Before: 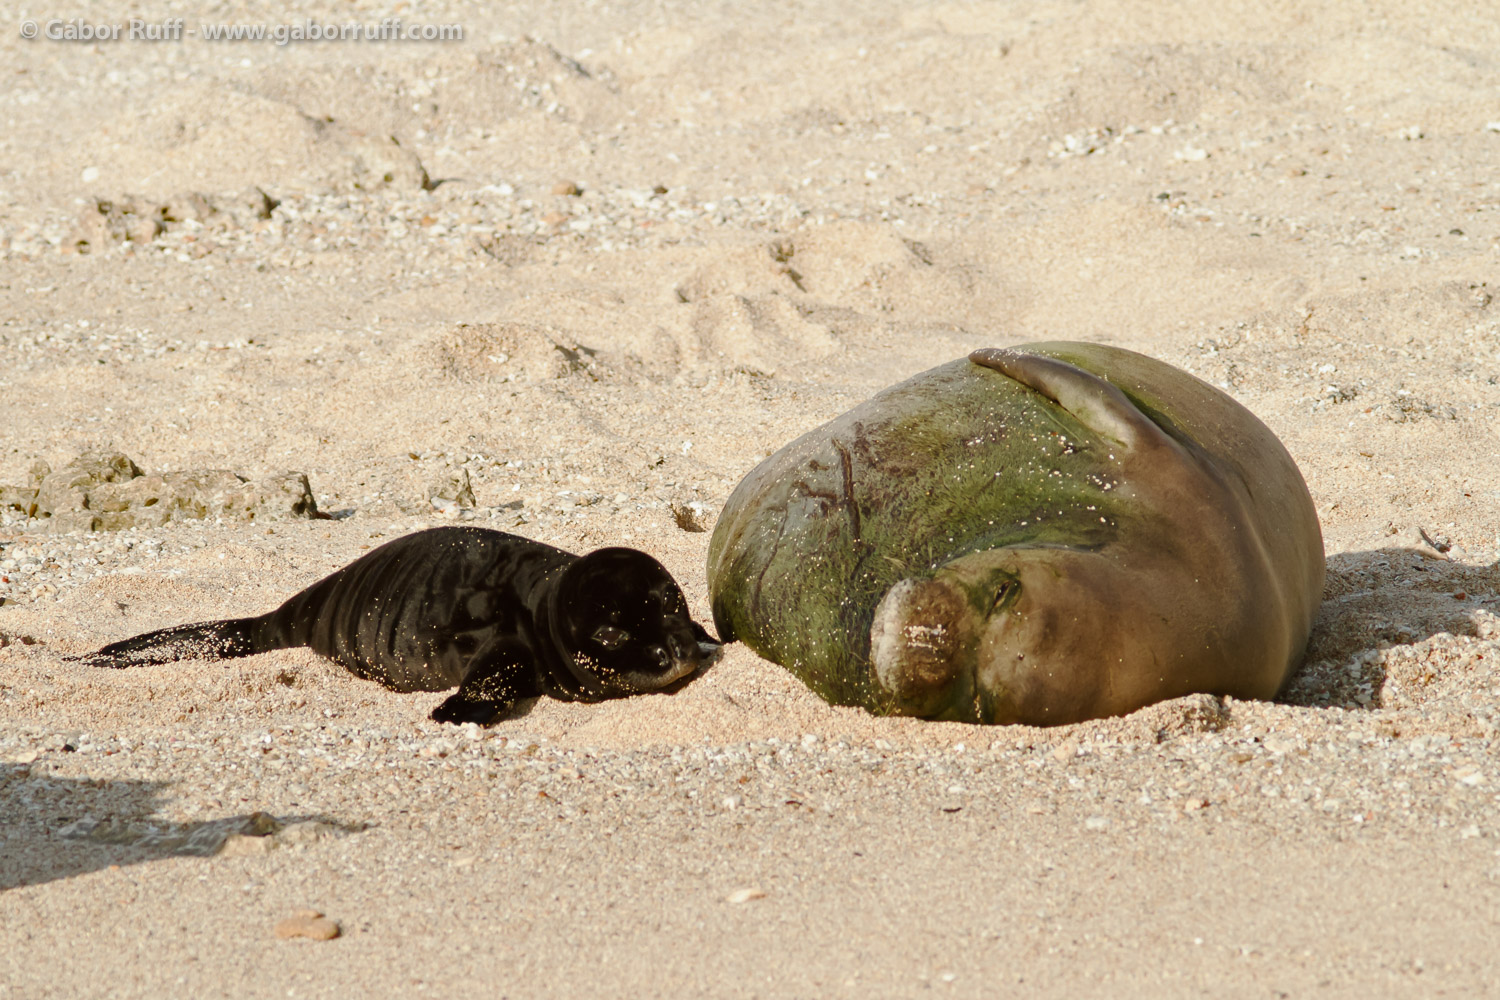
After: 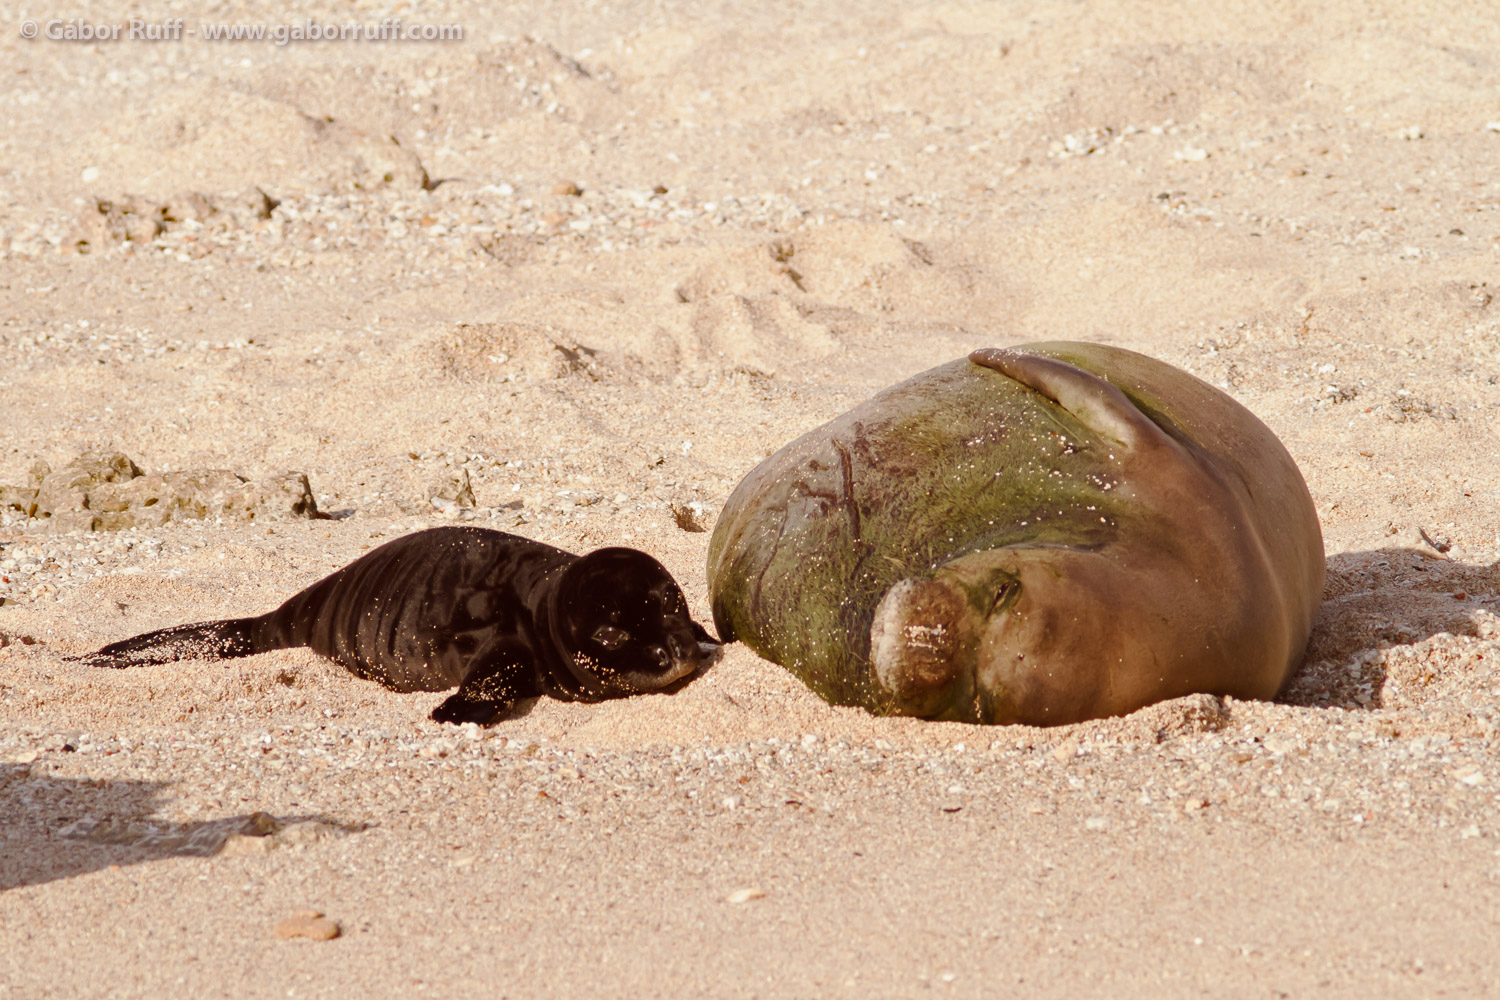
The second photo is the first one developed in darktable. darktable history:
color calibration: illuminant same as pipeline (D50), adaptation none (bypass)
rgb levels: mode RGB, independent channels, levels [[0, 0.474, 1], [0, 0.5, 1], [0, 0.5, 1]]
